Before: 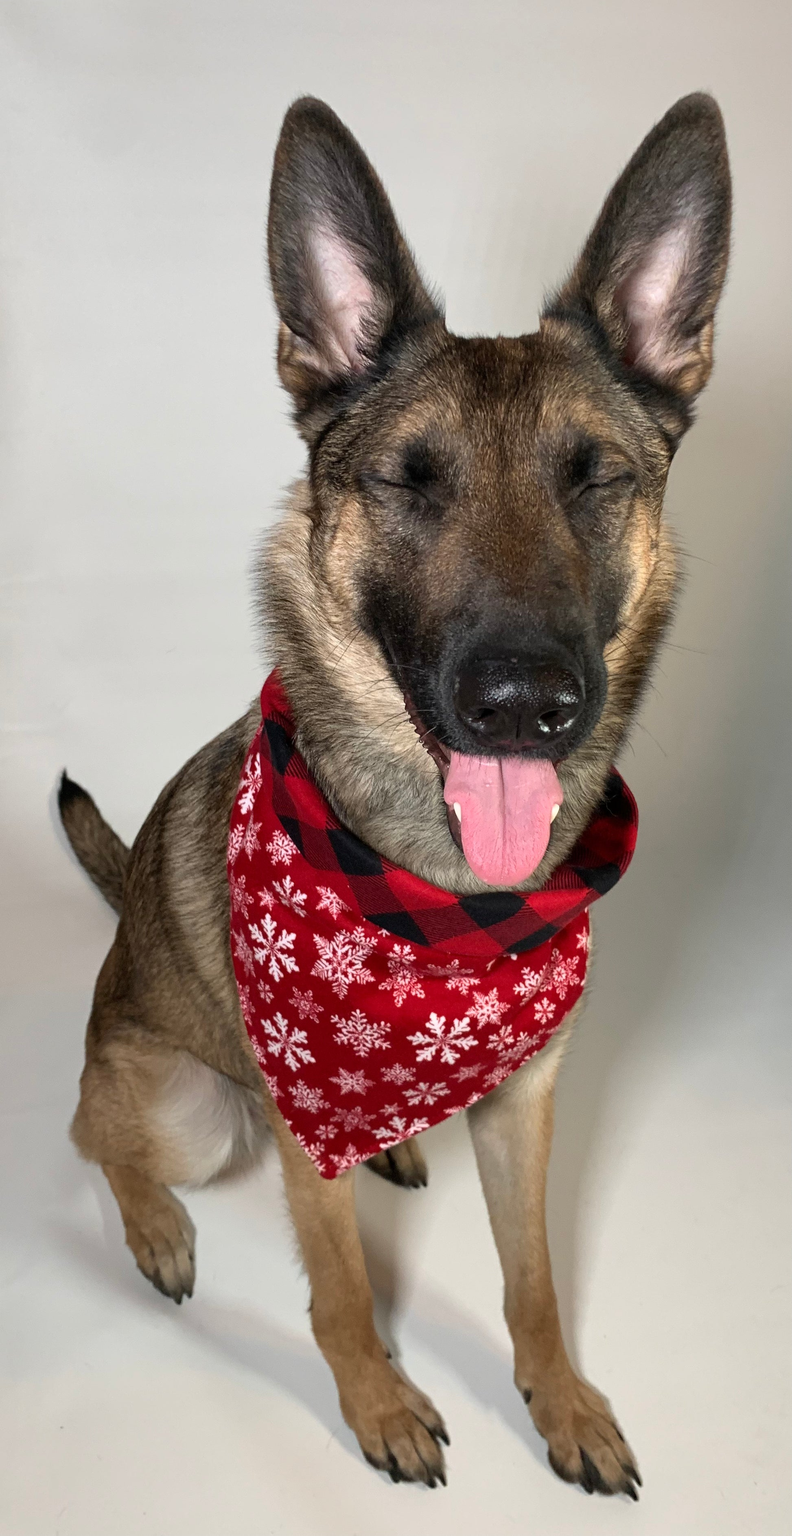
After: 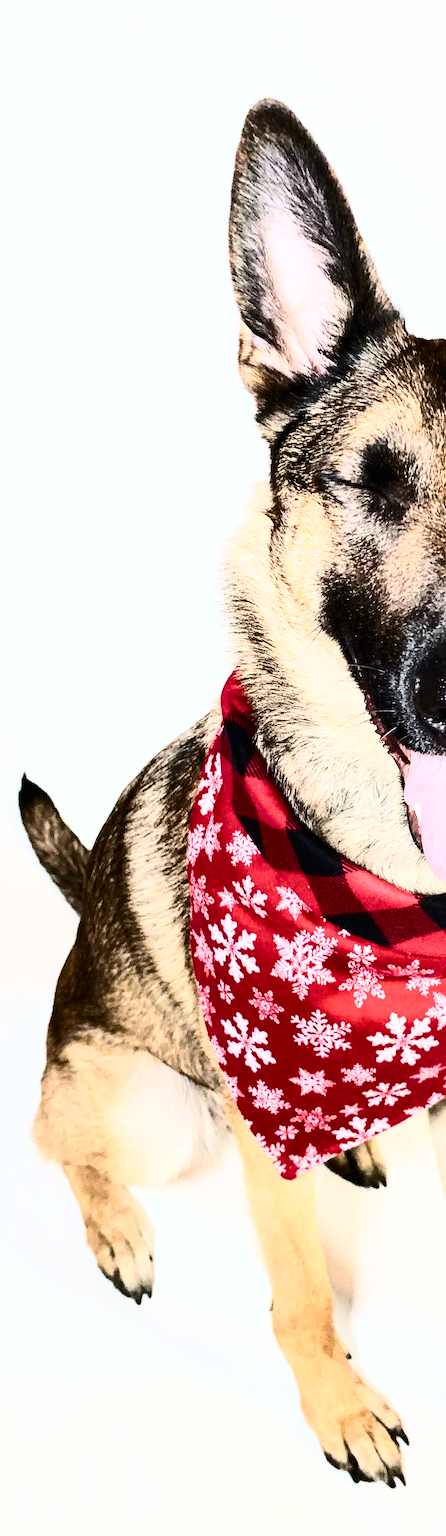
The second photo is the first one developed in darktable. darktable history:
crop: left 5.114%, right 38.589%
filmic rgb: black relative exposure -5 EV, hardness 2.88, contrast 1.3
white balance: red 0.98, blue 1.034
contrast brightness saturation: contrast 0.93, brightness 0.2
exposure: black level correction -0.005, exposure 1.002 EV, compensate highlight preservation false
color balance rgb: perceptual saturation grading › global saturation 25%, perceptual brilliance grading › mid-tones 10%, perceptual brilliance grading › shadows 15%, global vibrance 20%
shadows and highlights: radius 125.46, shadows 21.19, highlights -21.19, low approximation 0.01
